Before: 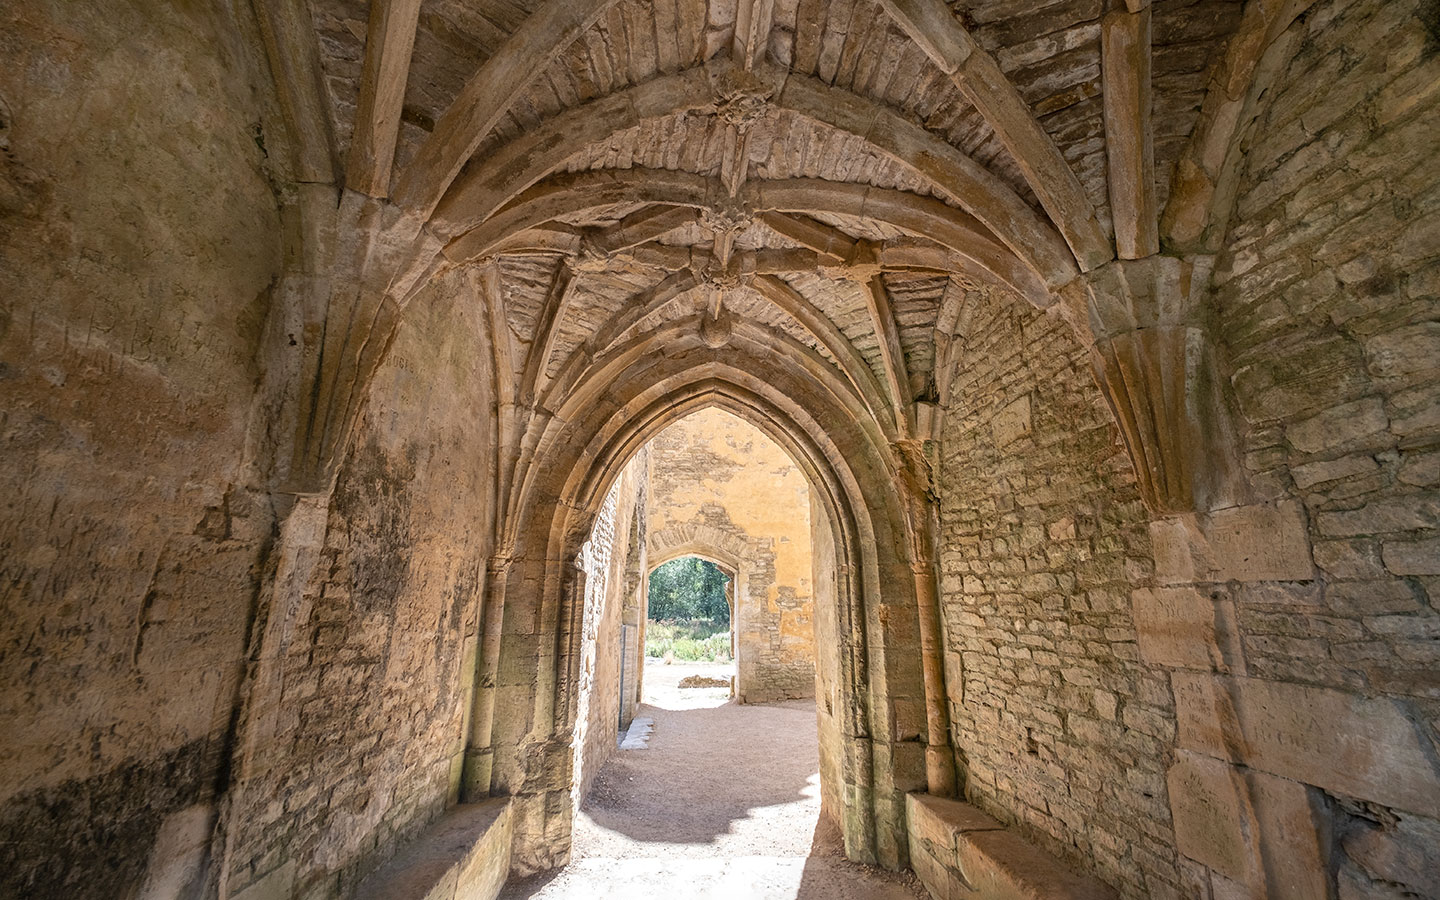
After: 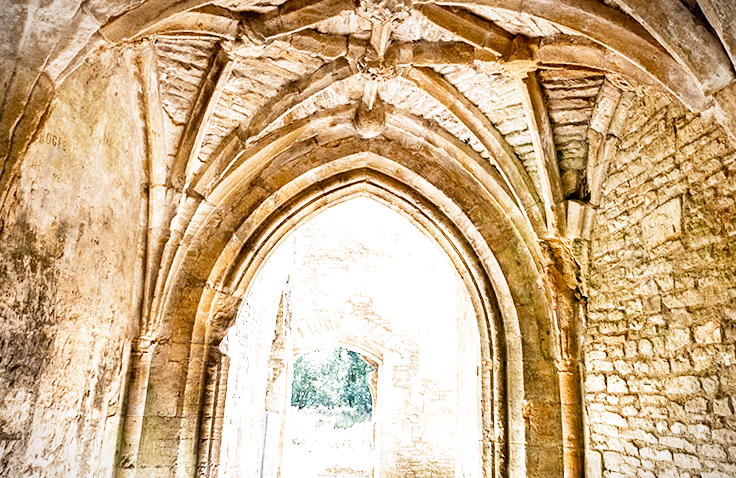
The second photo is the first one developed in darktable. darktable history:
tone equalizer: -8 EV -0.75 EV, -7 EV -0.7 EV, -6 EV -0.6 EV, -5 EV -0.4 EV, -3 EV 0.4 EV, -2 EV 0.6 EV, -1 EV 0.7 EV, +0 EV 0.75 EV, edges refinement/feathering 500, mask exposure compensation -1.57 EV, preserve details no
vignetting: fall-off start 100%, brightness -0.282, width/height ratio 1.31
color balance rgb: perceptual saturation grading › global saturation 10%, global vibrance 10%
crop: left 25%, top 25%, right 25%, bottom 25%
rotate and perspective: rotation 2.27°, automatic cropping off
exposure: black level correction 0, exposure 0.5 EV, compensate highlight preservation false
filmic rgb: middle gray luminance 12.74%, black relative exposure -10.13 EV, white relative exposure 3.47 EV, threshold 6 EV, target black luminance 0%, hardness 5.74, latitude 44.69%, contrast 1.221, highlights saturation mix 5%, shadows ↔ highlights balance 26.78%, add noise in highlights 0, preserve chrominance no, color science v3 (2019), use custom middle-gray values true, iterations of high-quality reconstruction 0, contrast in highlights soft, enable highlight reconstruction true
